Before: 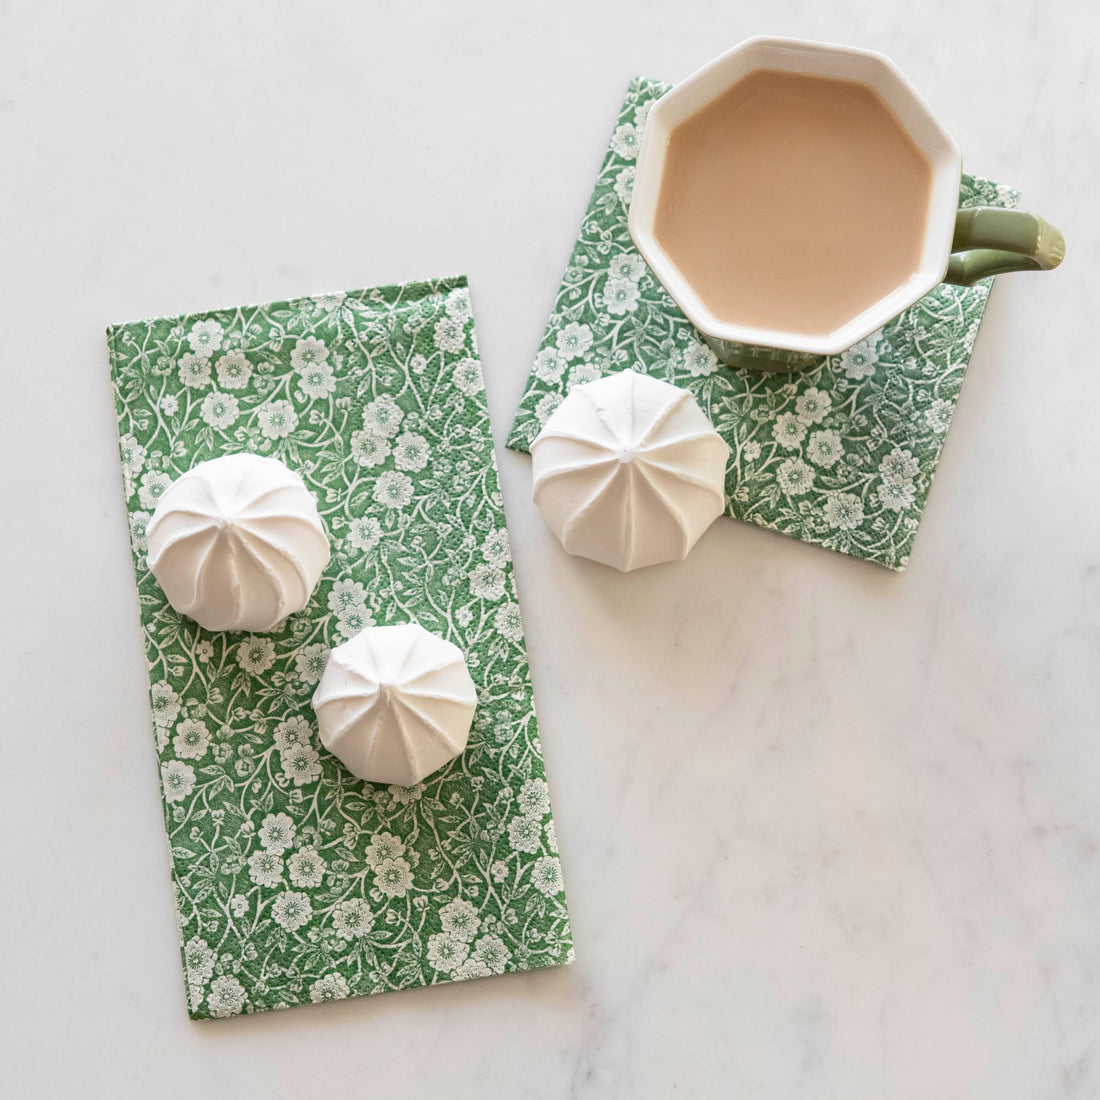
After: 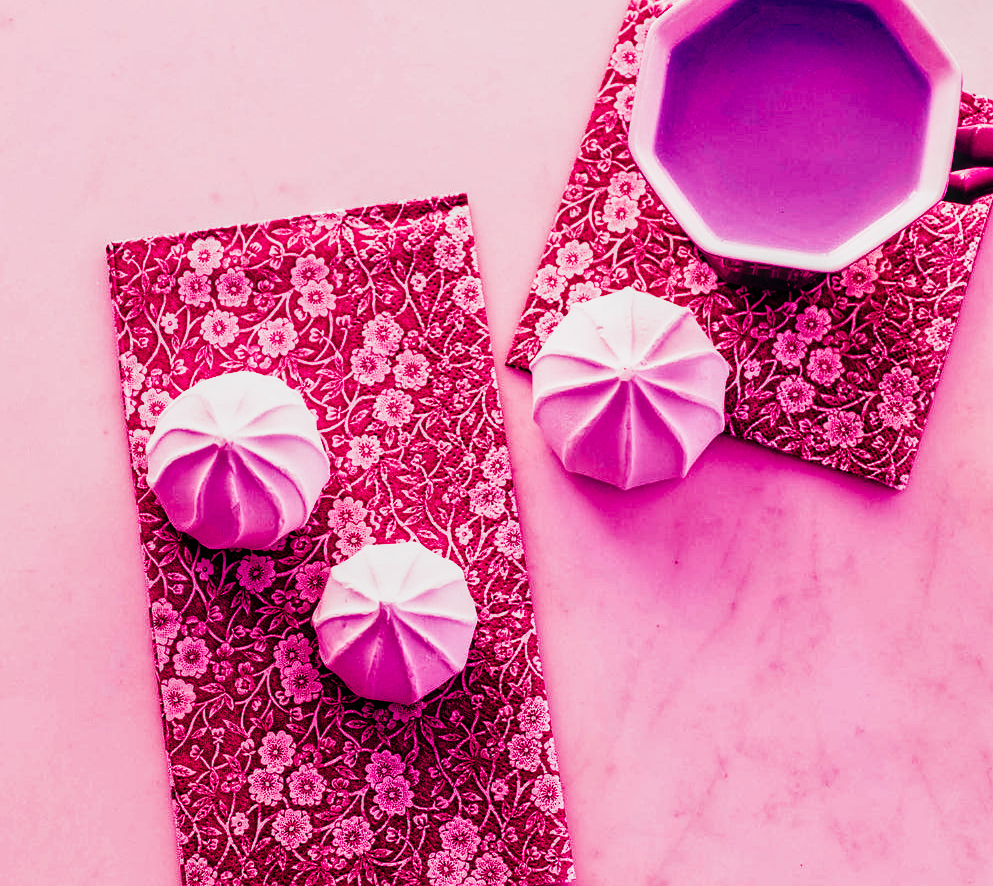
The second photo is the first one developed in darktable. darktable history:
white balance: emerald 1
crop: top 7.49%, right 9.717%, bottom 11.943%
sharpen: amount 0.2
color balance rgb: shadows lift › luminance -18.76%, shadows lift › chroma 35.44%, power › luminance -3.76%, power › hue 142.17°, highlights gain › chroma 7.5%, highlights gain › hue 184.75°, global offset › luminance -0.52%, global offset › chroma 0.91%, global offset › hue 173.36°, shadows fall-off 300%, white fulcrum 2 EV, highlights fall-off 300%, linear chroma grading › shadows 17.19%, linear chroma grading › highlights 61.12%, linear chroma grading › global chroma 50%, hue shift -150.52°, perceptual brilliance grading › global brilliance 12%, mask middle-gray fulcrum 100%, contrast gray fulcrum 38.43%, contrast 35.15%, saturation formula JzAzBz (2021)
sigmoid: contrast 1.7, skew -0.2, preserve hue 0%, red attenuation 0.1, red rotation 0.035, green attenuation 0.1, green rotation -0.017, blue attenuation 0.15, blue rotation -0.052, base primaries Rec2020
local contrast: on, module defaults
